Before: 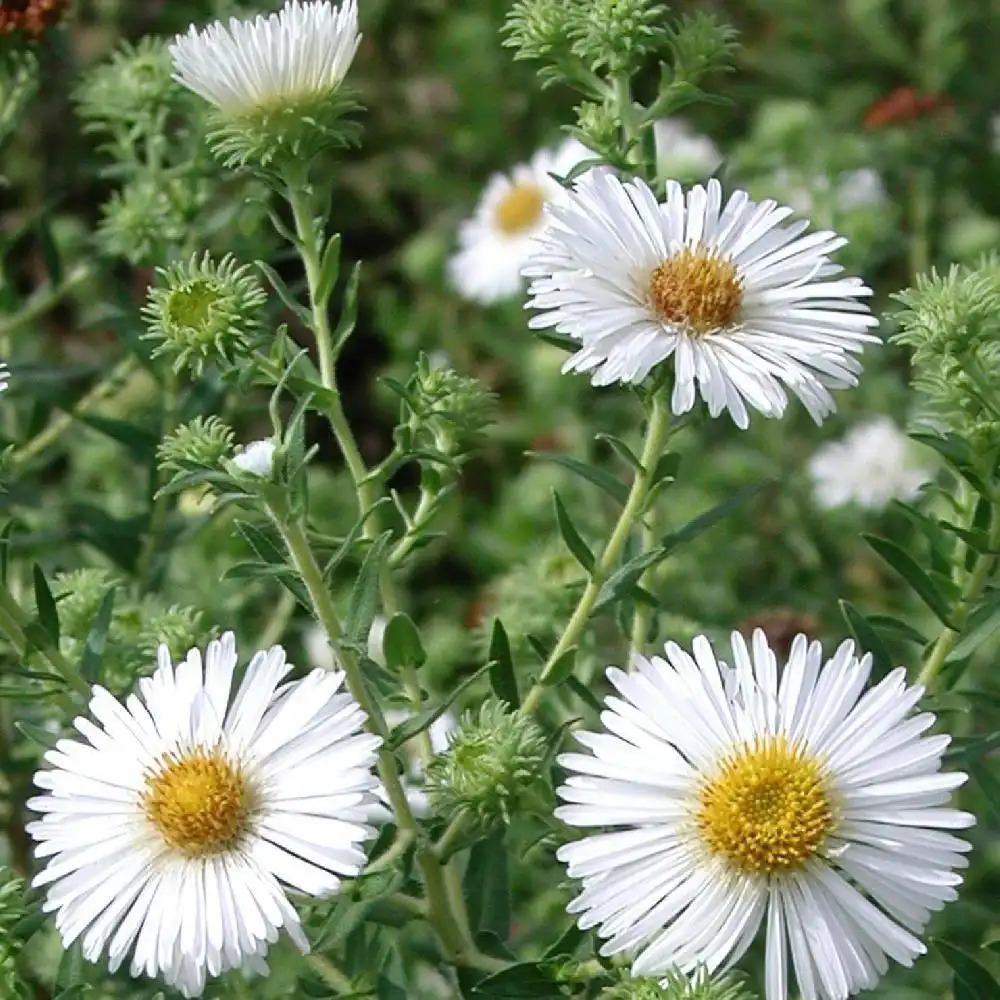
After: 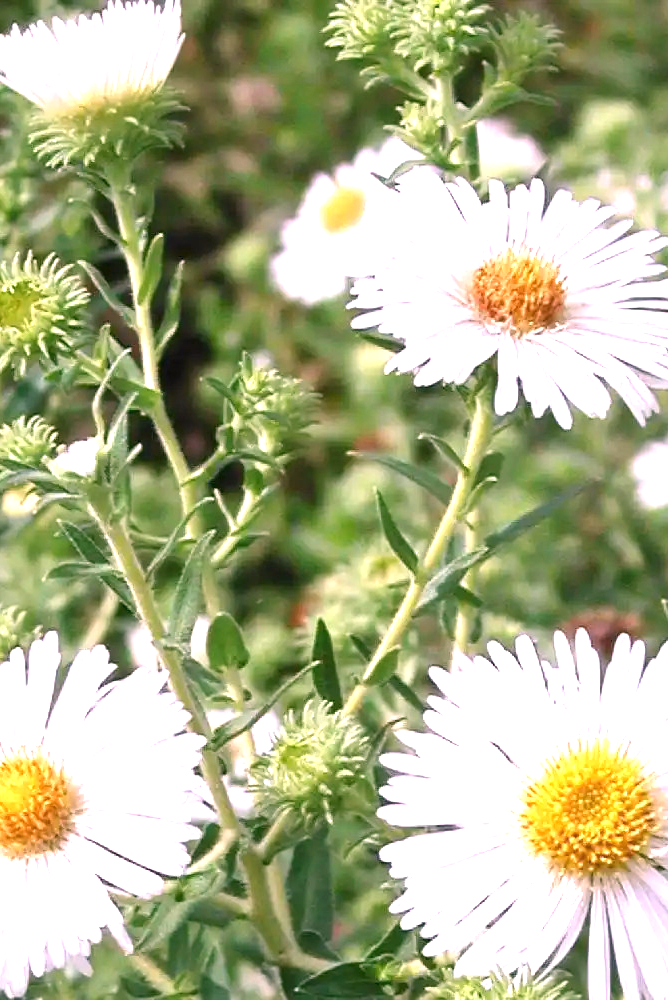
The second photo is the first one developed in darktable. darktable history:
white balance: red 1.188, blue 1.11
exposure: black level correction 0, exposure 1.1 EV, compensate exposure bias true, compensate highlight preservation false
crop and rotate: left 17.732%, right 15.423%
